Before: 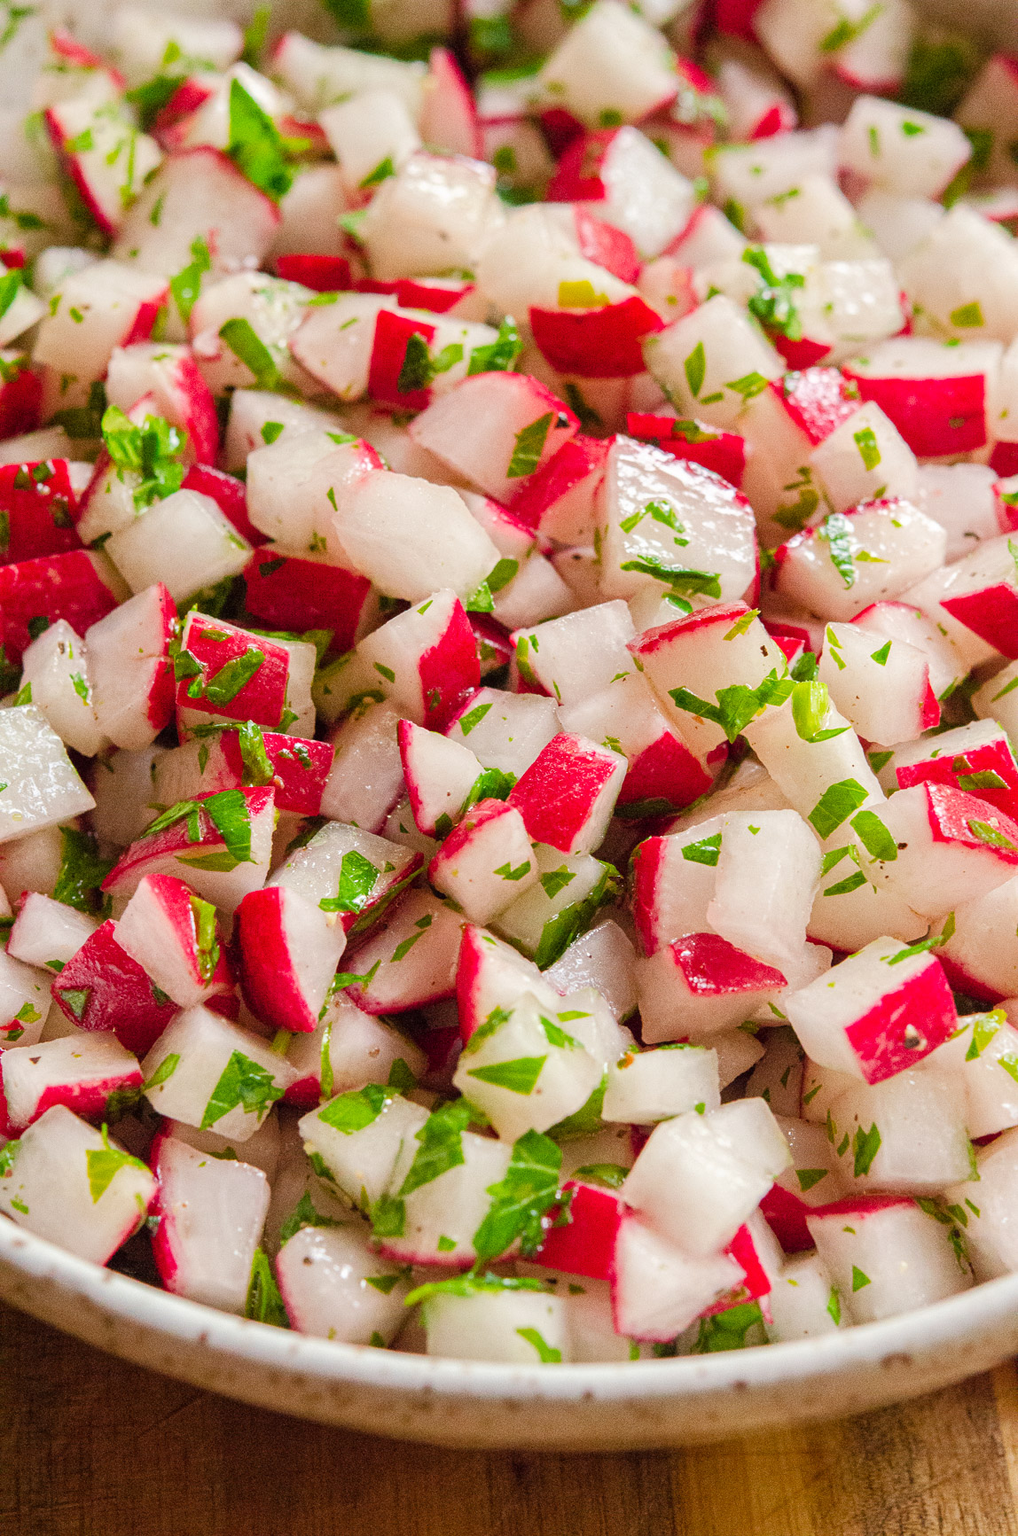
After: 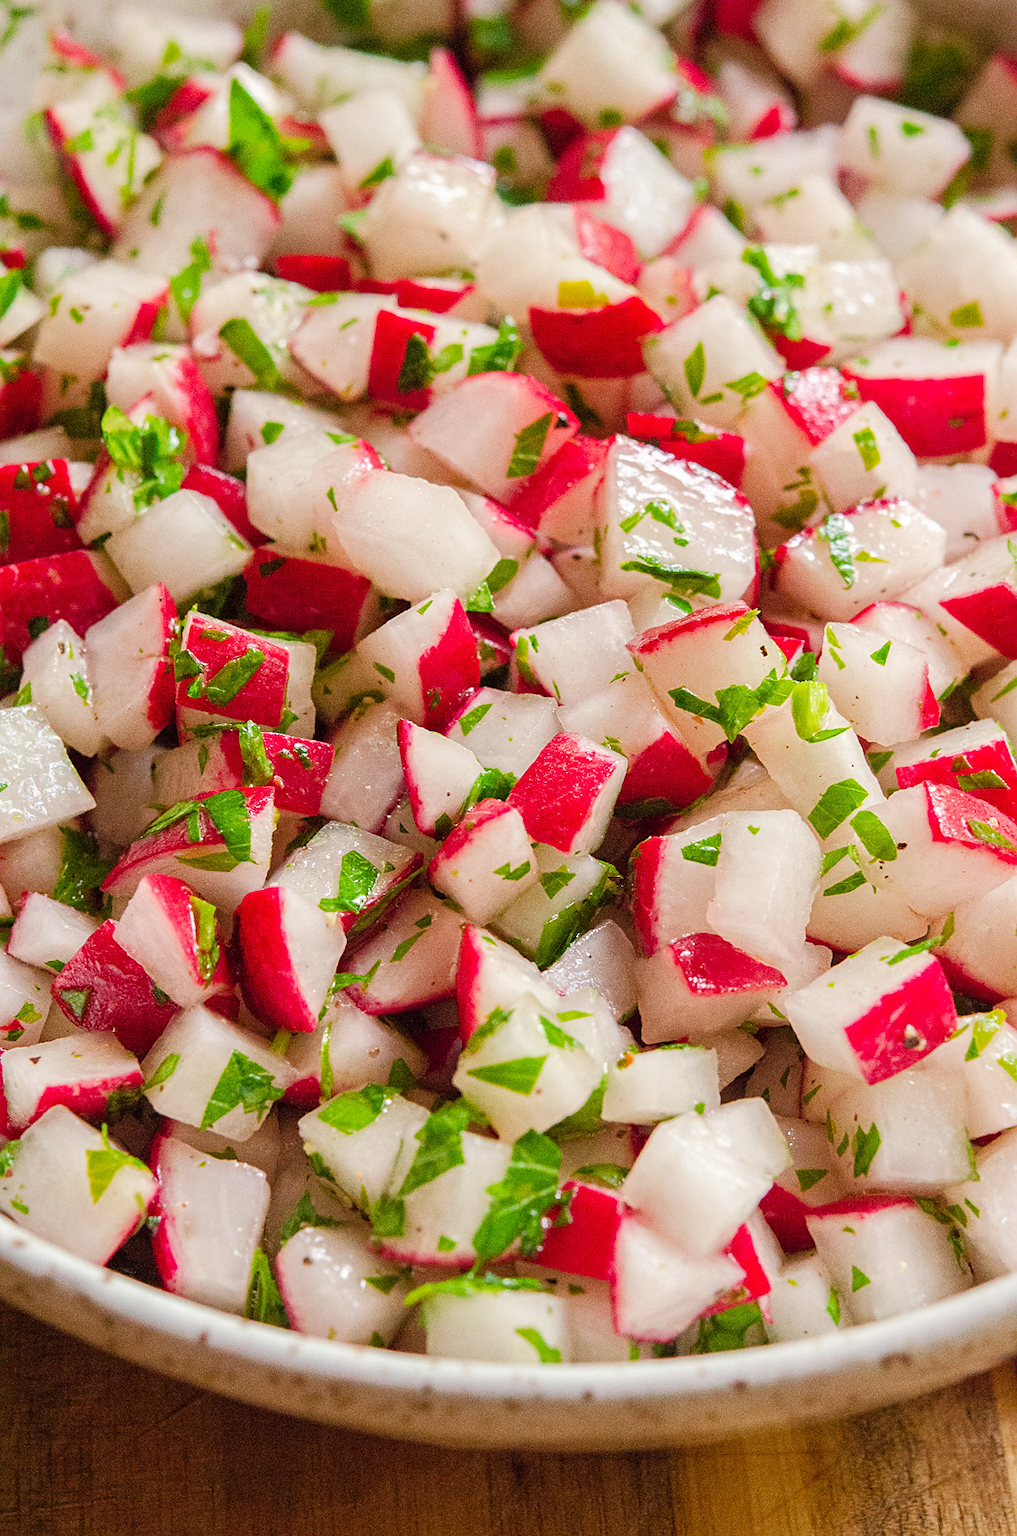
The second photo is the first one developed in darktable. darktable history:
sharpen: radius 1.549, amount 0.376, threshold 1.488
